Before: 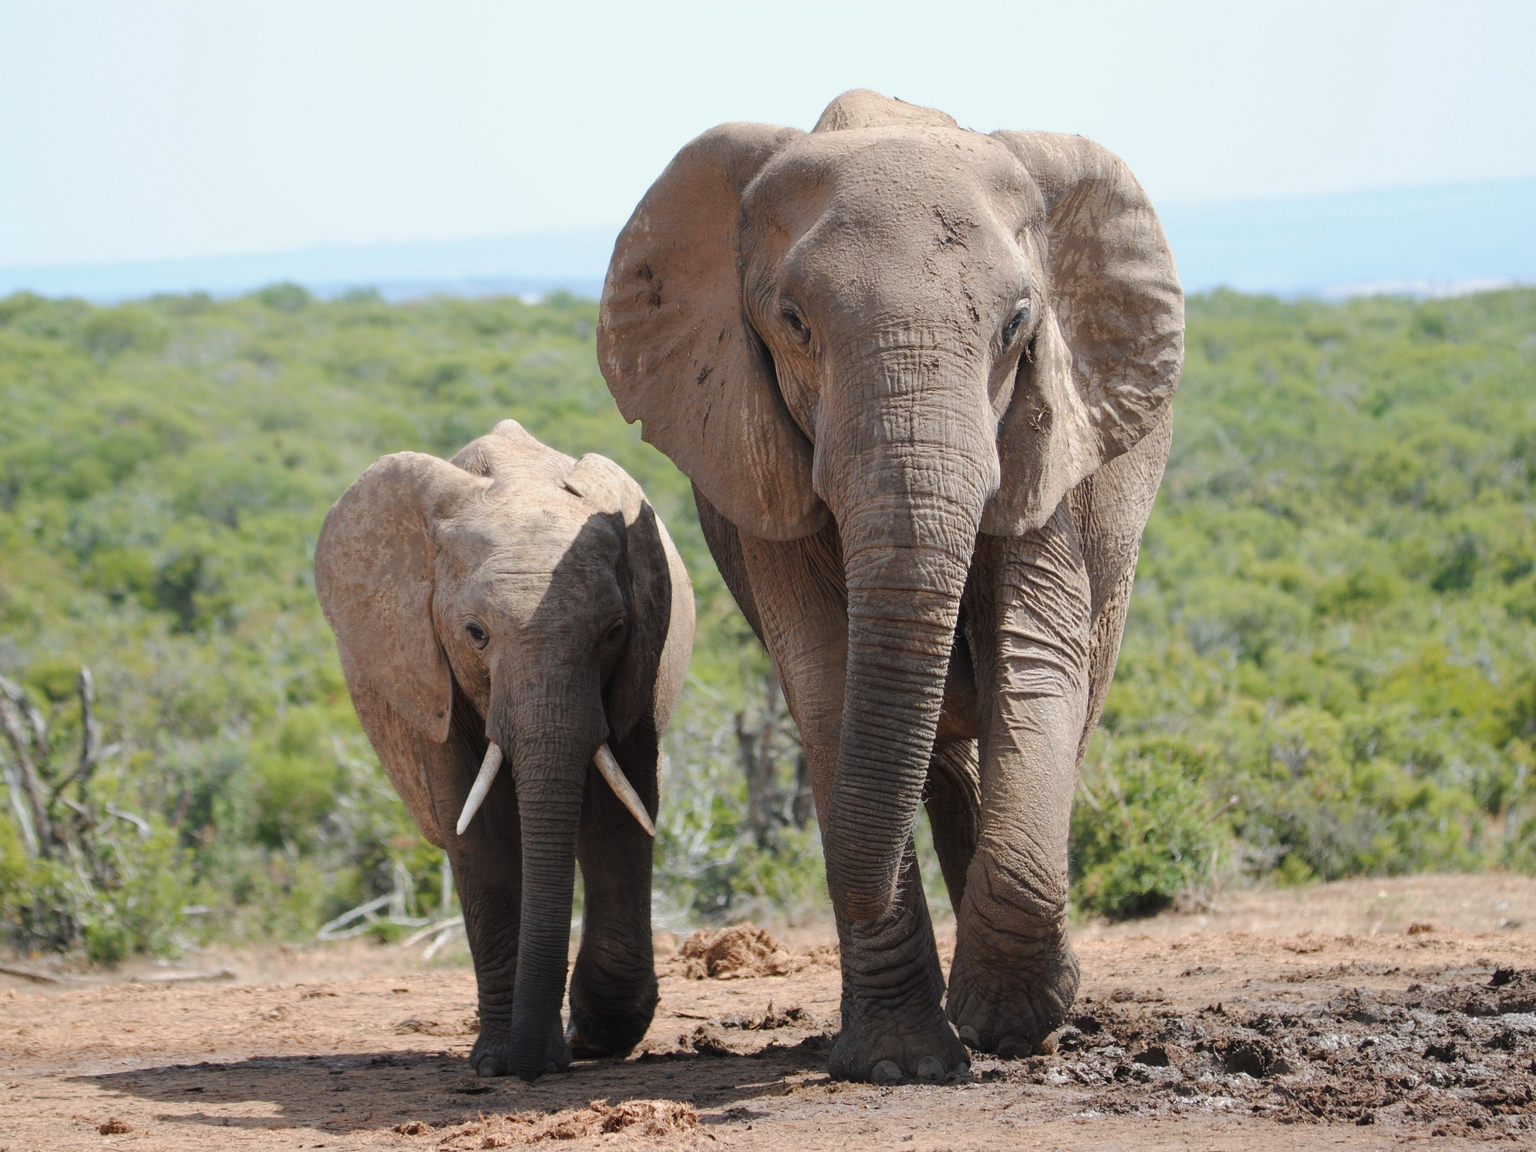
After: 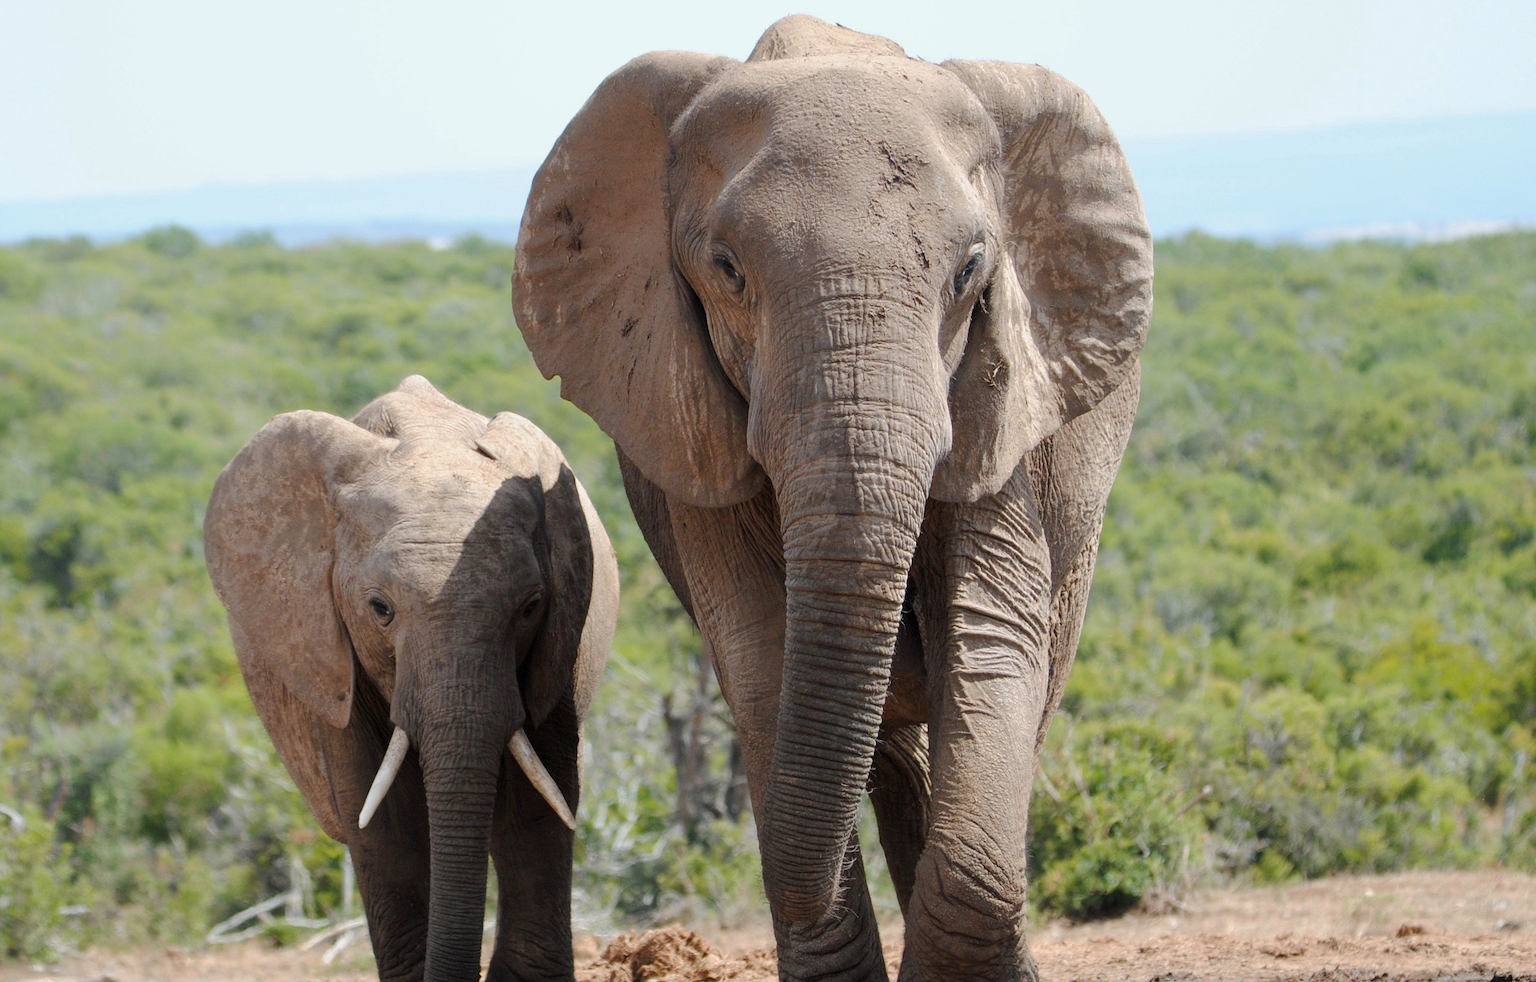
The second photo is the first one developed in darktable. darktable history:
crop: left 8.356%, top 6.609%, bottom 15.23%
